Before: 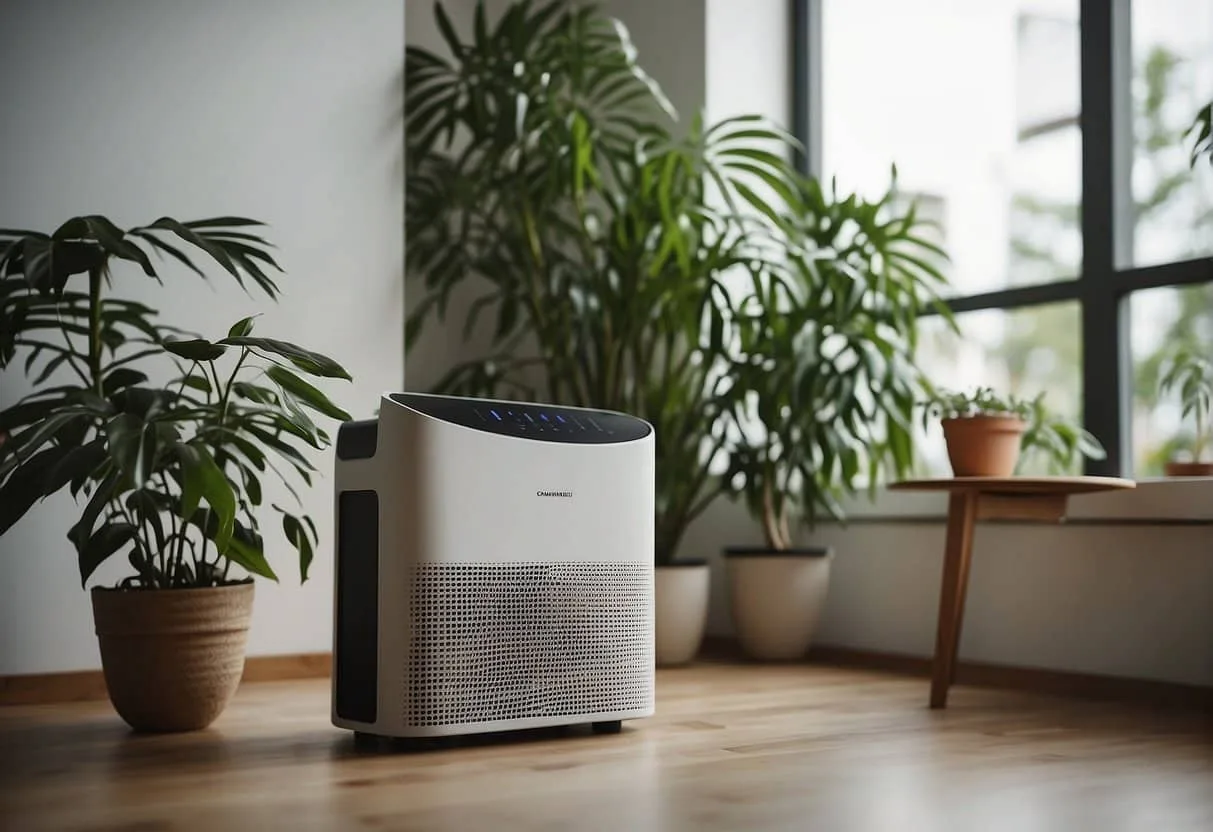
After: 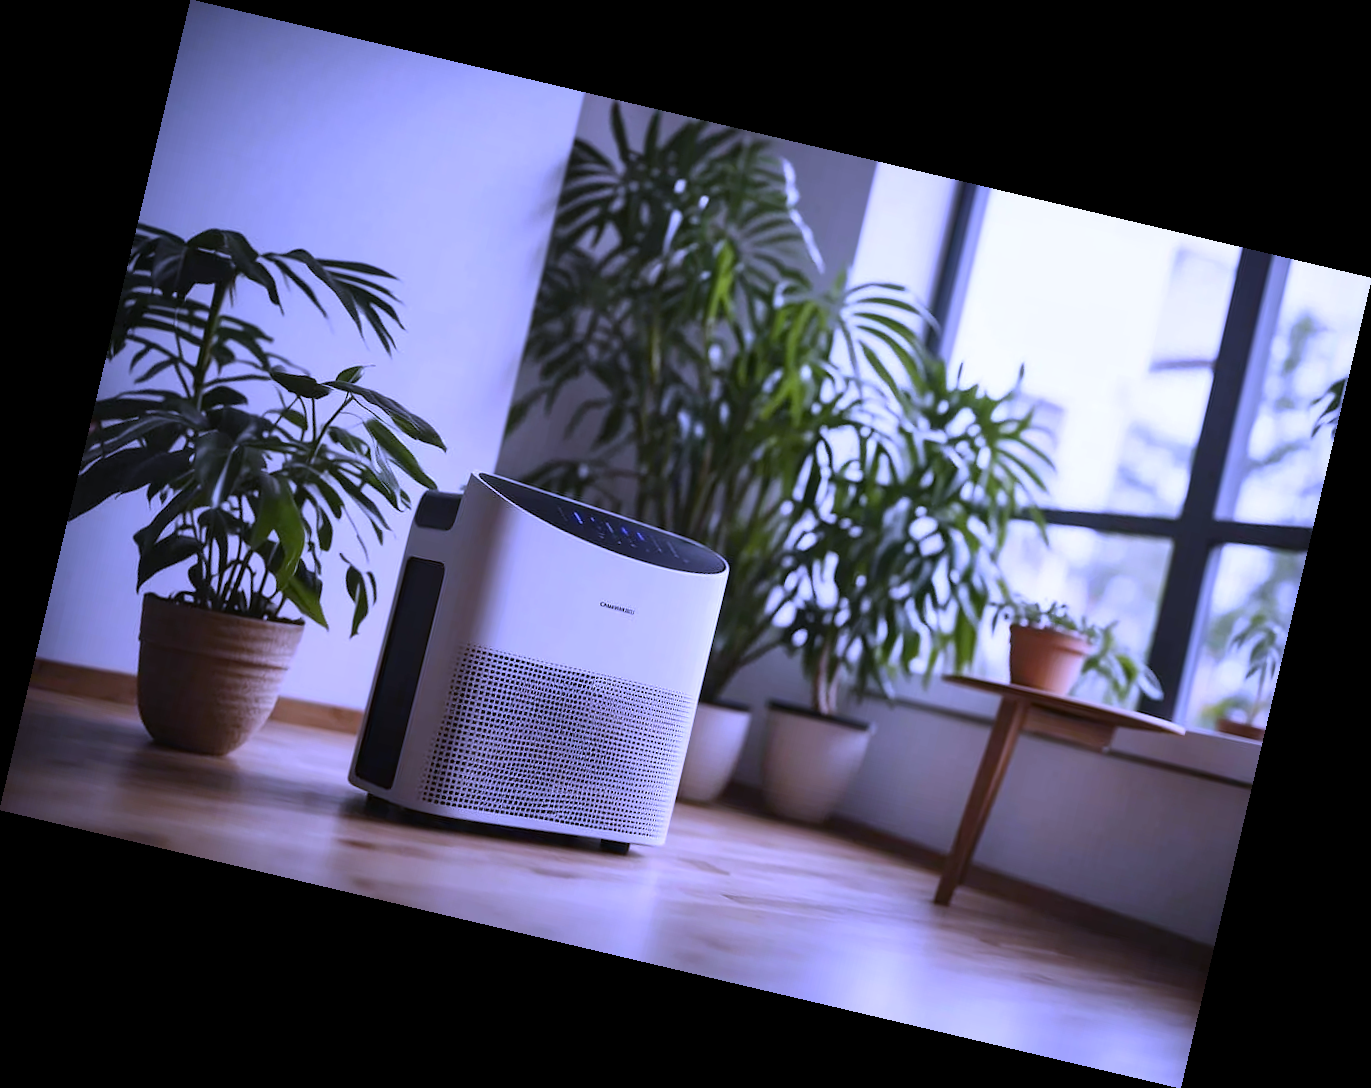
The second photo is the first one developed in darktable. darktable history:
rotate and perspective: rotation 13.27°, automatic cropping off
white balance: red 0.98, blue 1.61
